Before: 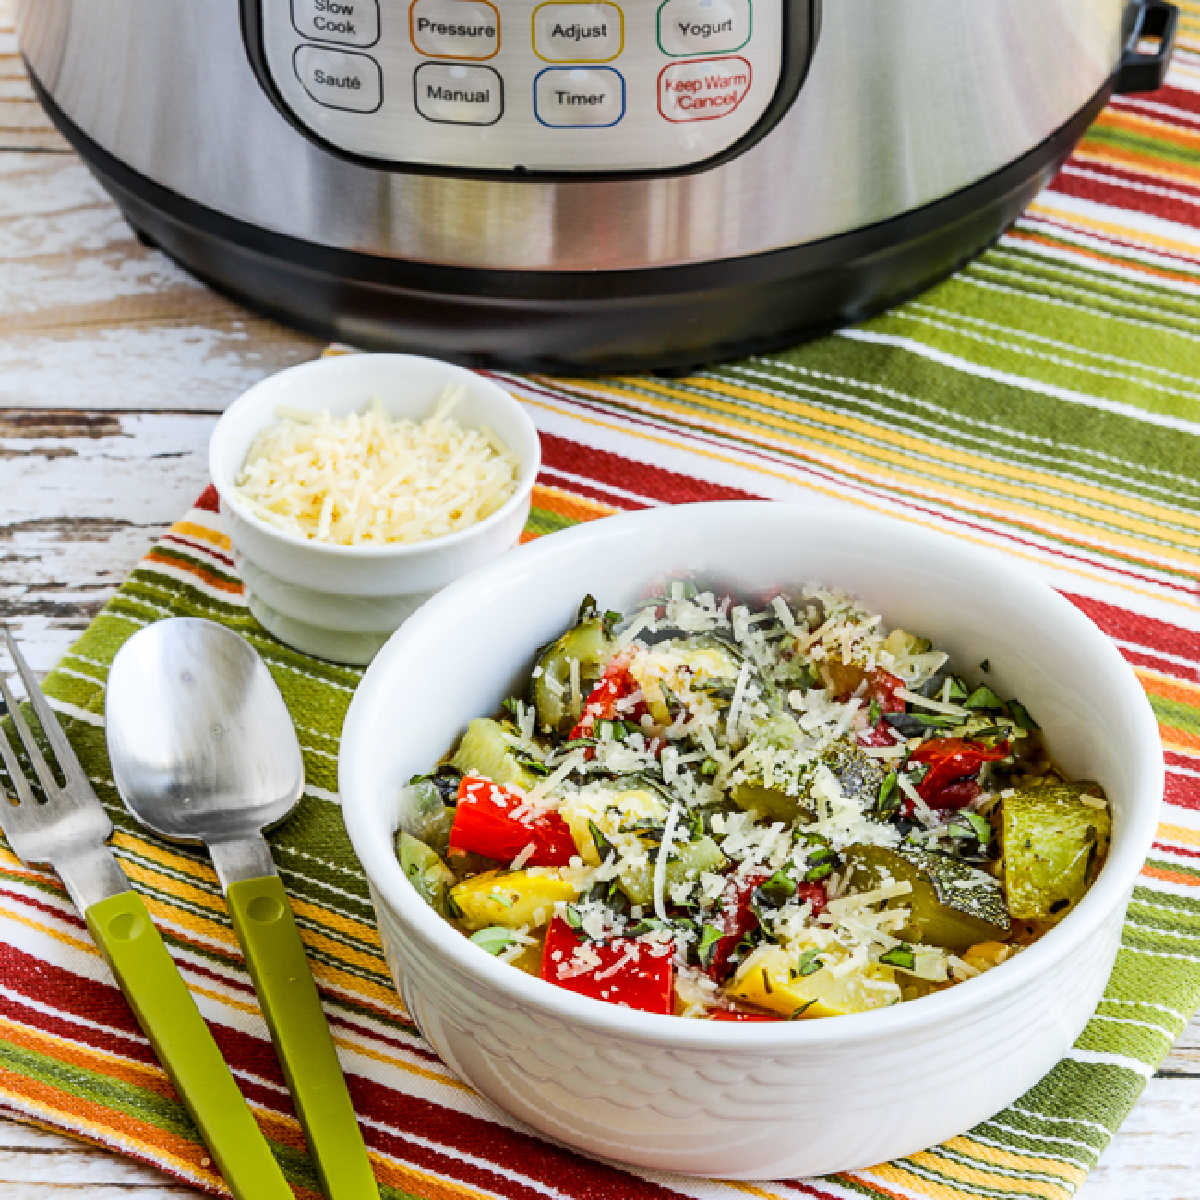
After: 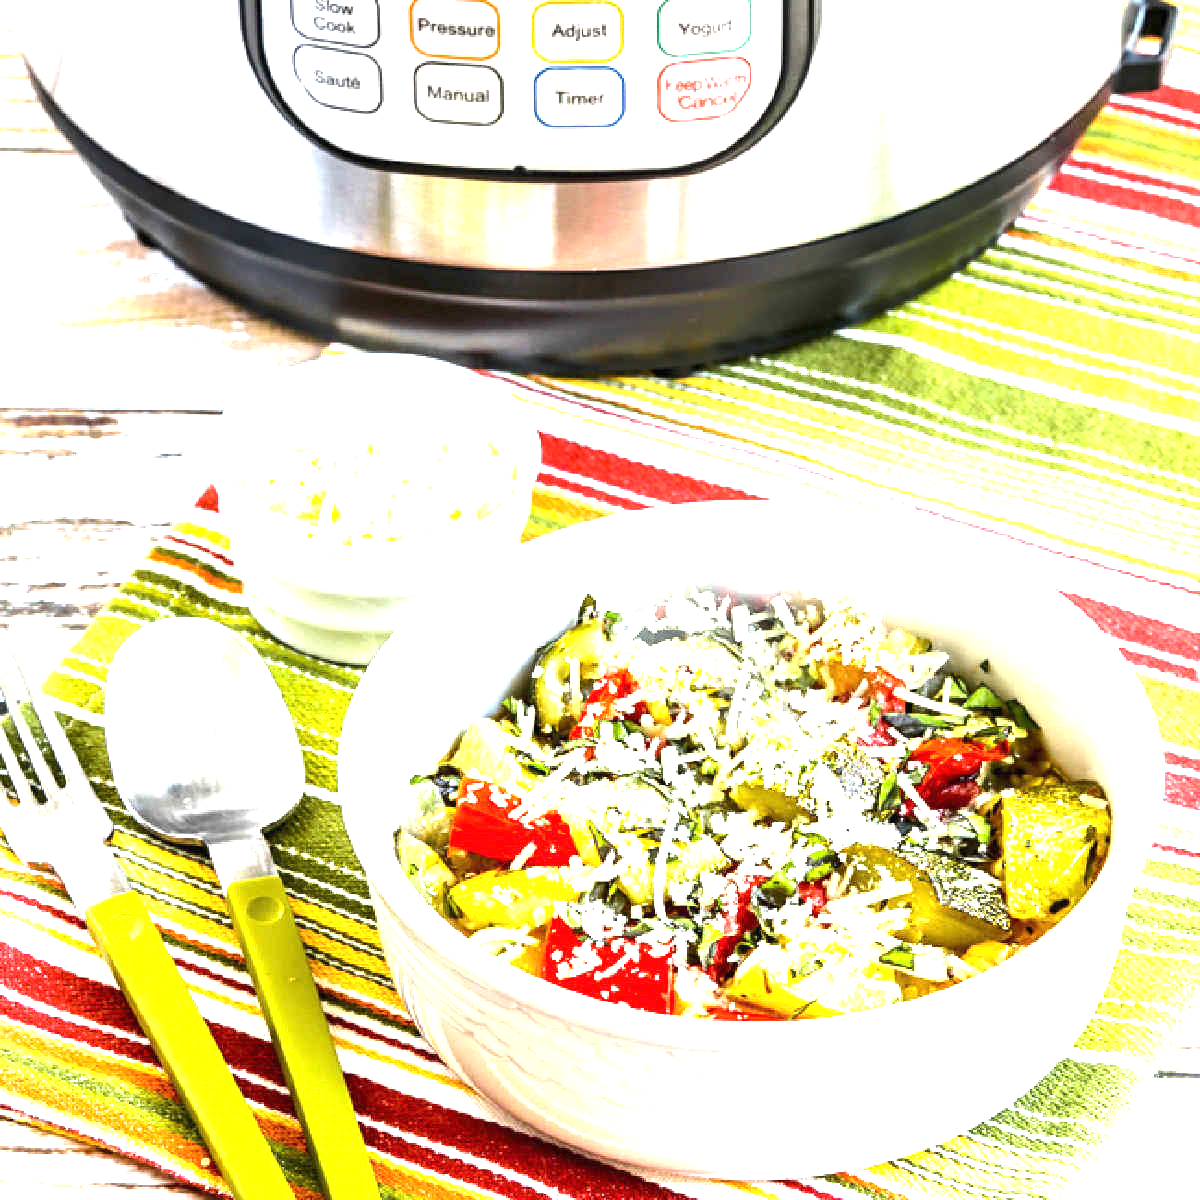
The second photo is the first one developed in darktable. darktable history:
exposure: black level correction 0, exposure 1.741 EV, compensate exposure bias true, compensate highlight preservation false
tone equalizer: -8 EV -0.001 EV, -7 EV 0.001 EV, -6 EV -0.002 EV, -5 EV -0.003 EV, -4 EV -0.062 EV, -3 EV -0.222 EV, -2 EV -0.267 EV, -1 EV 0.105 EV, +0 EV 0.303 EV
